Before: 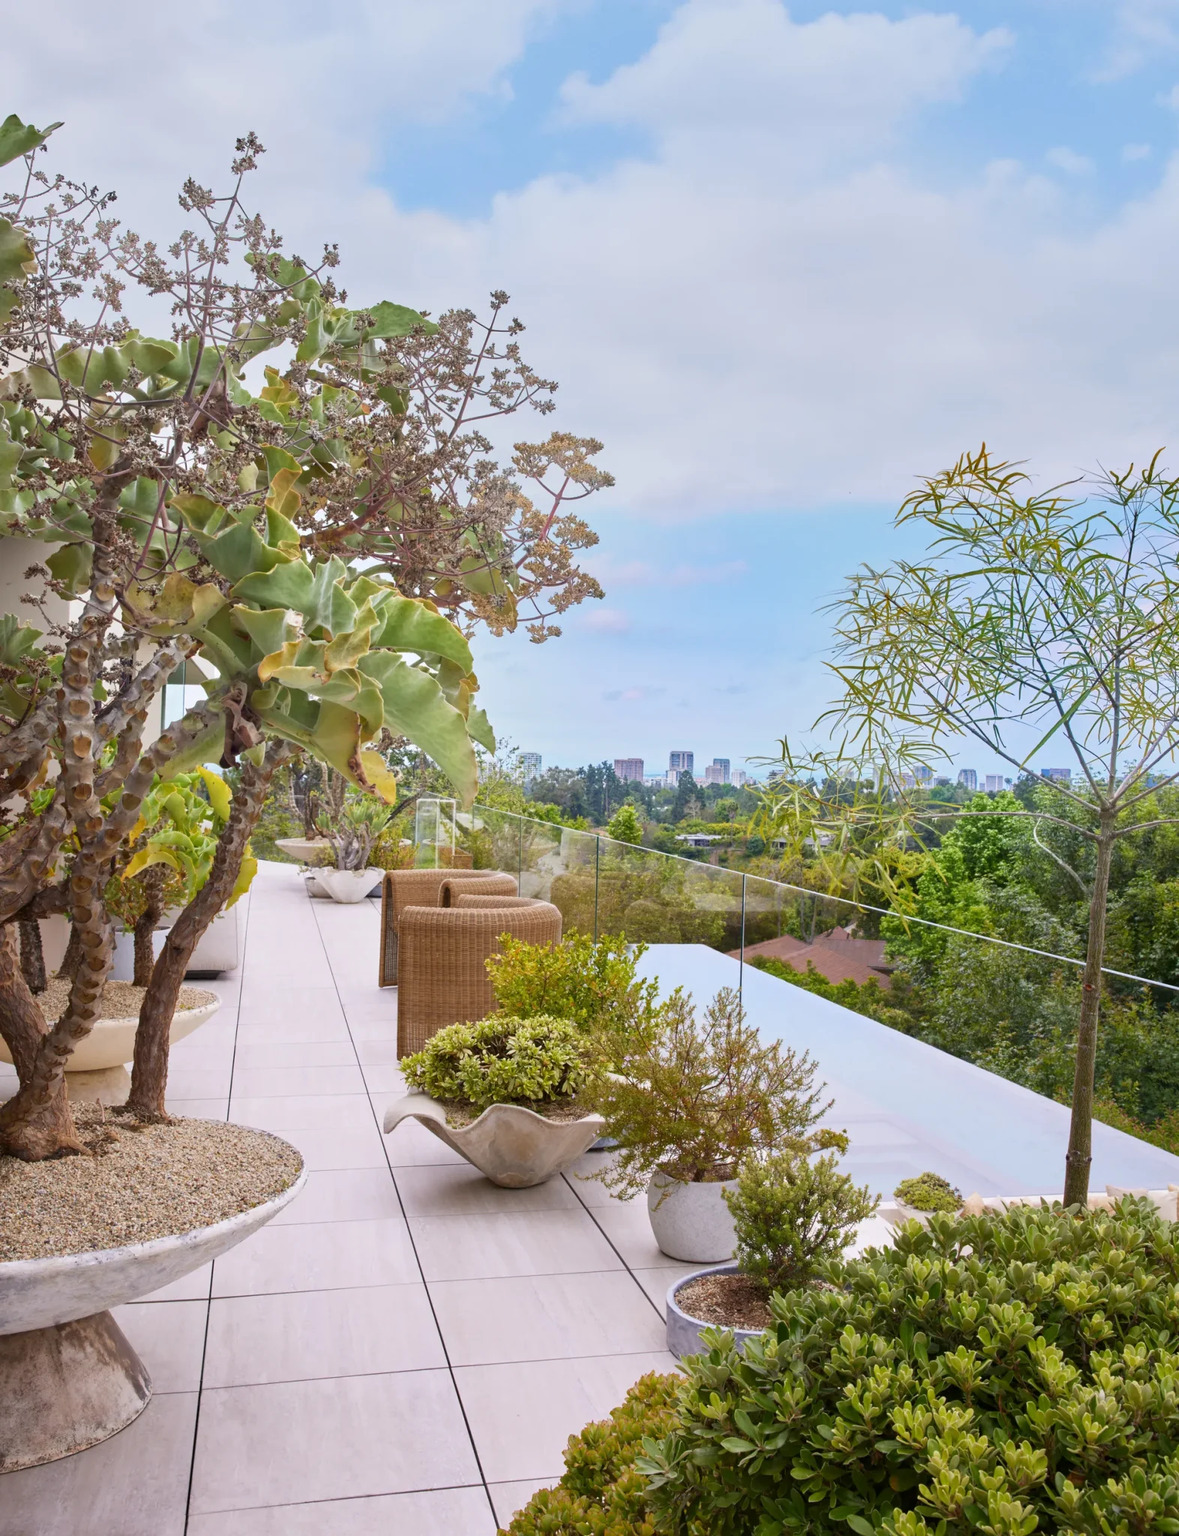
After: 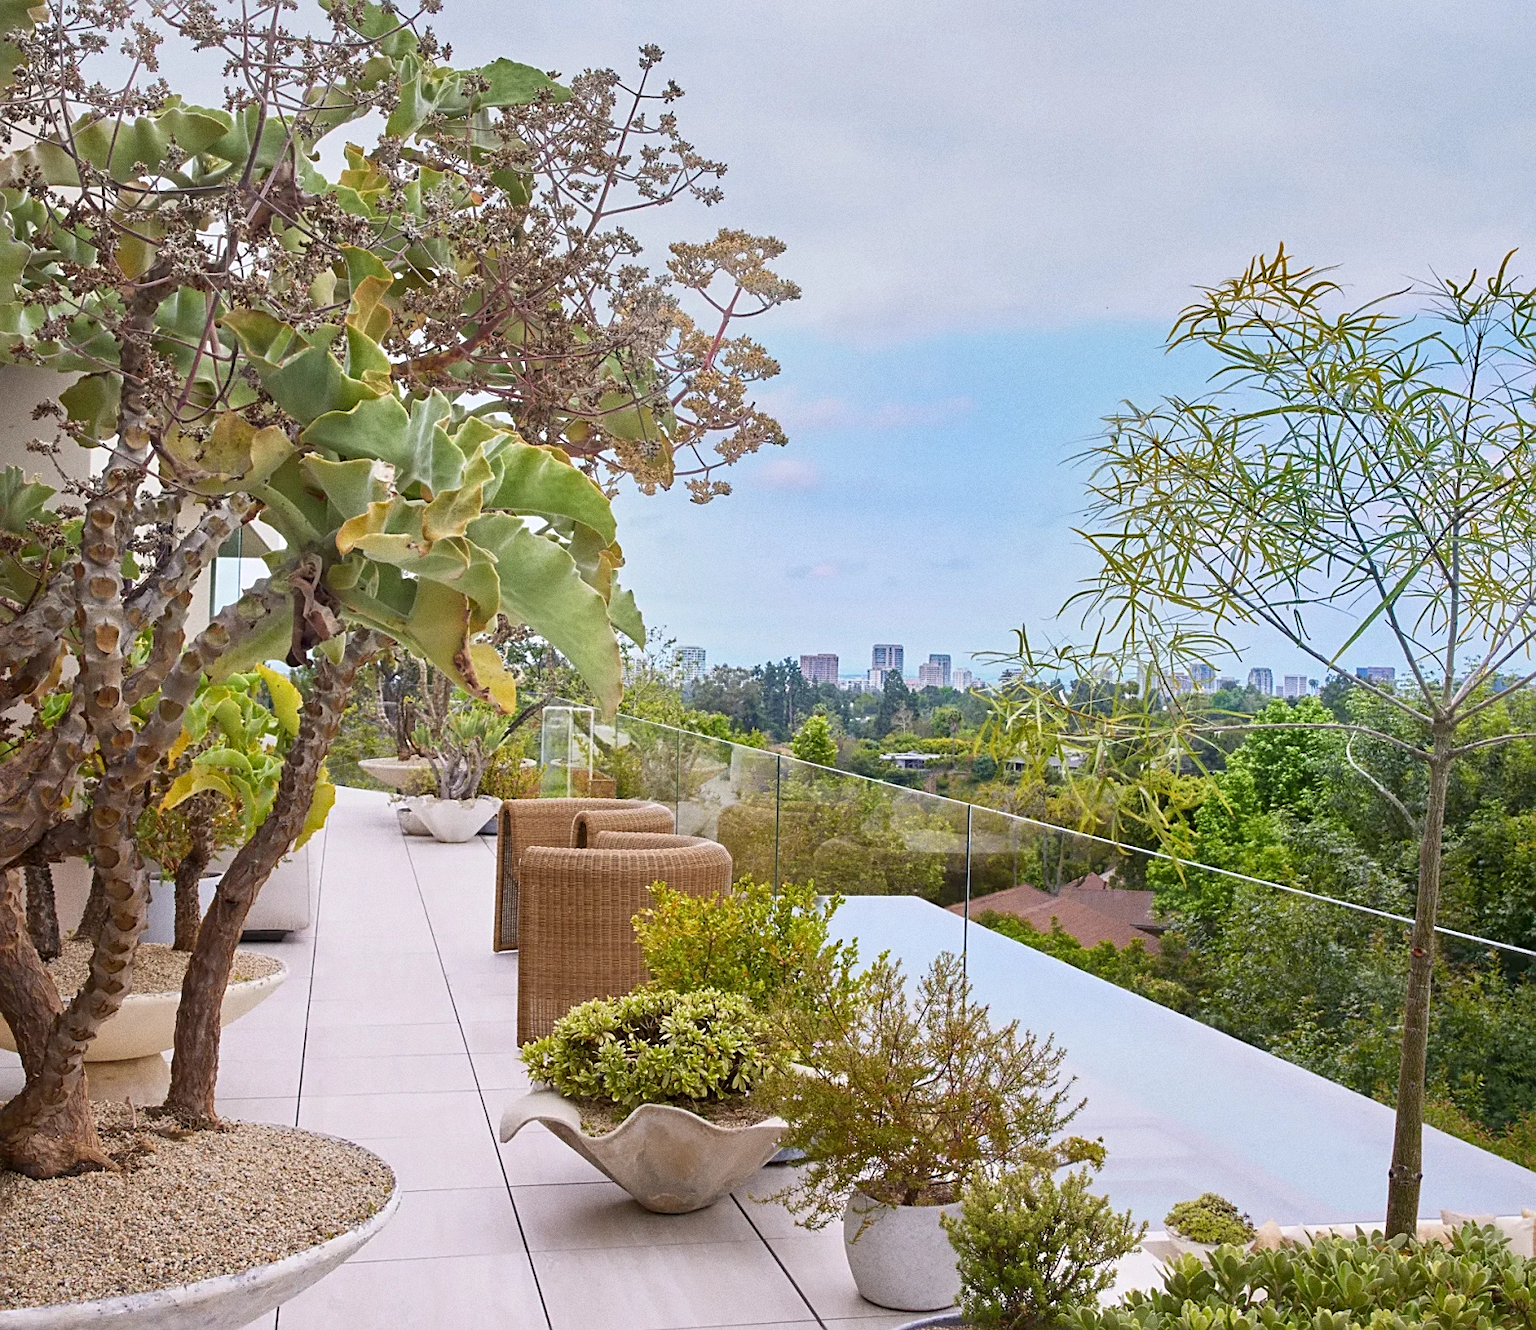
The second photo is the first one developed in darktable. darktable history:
crop: top 16.727%, bottom 16.727%
sharpen: on, module defaults
grain: coarseness 0.09 ISO
